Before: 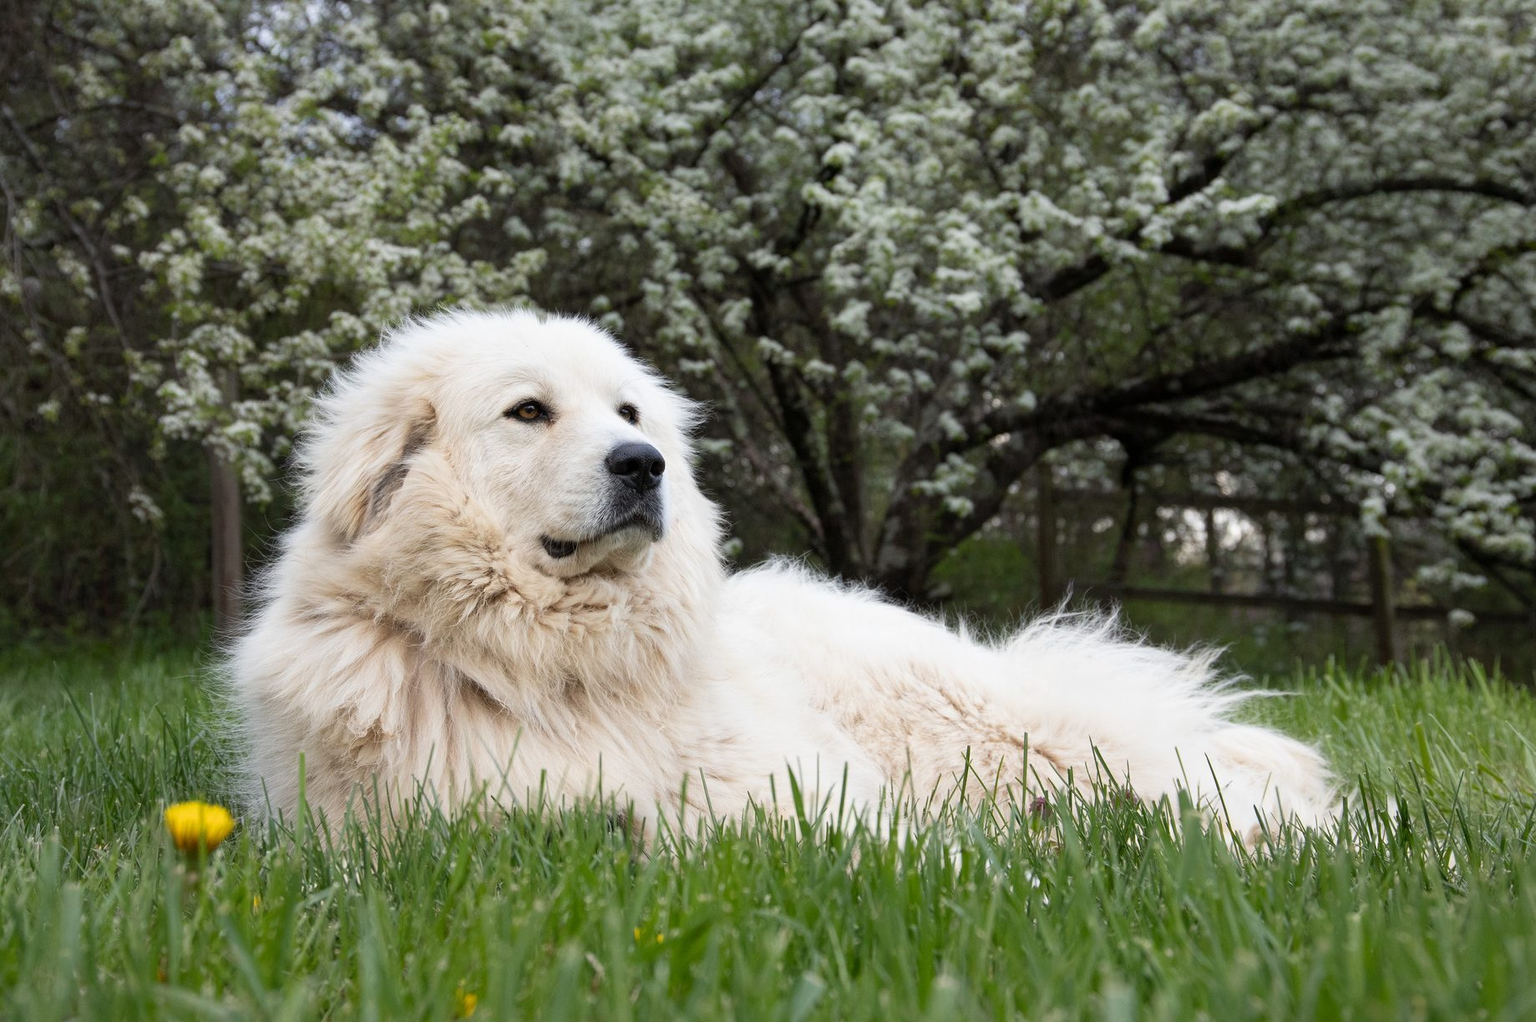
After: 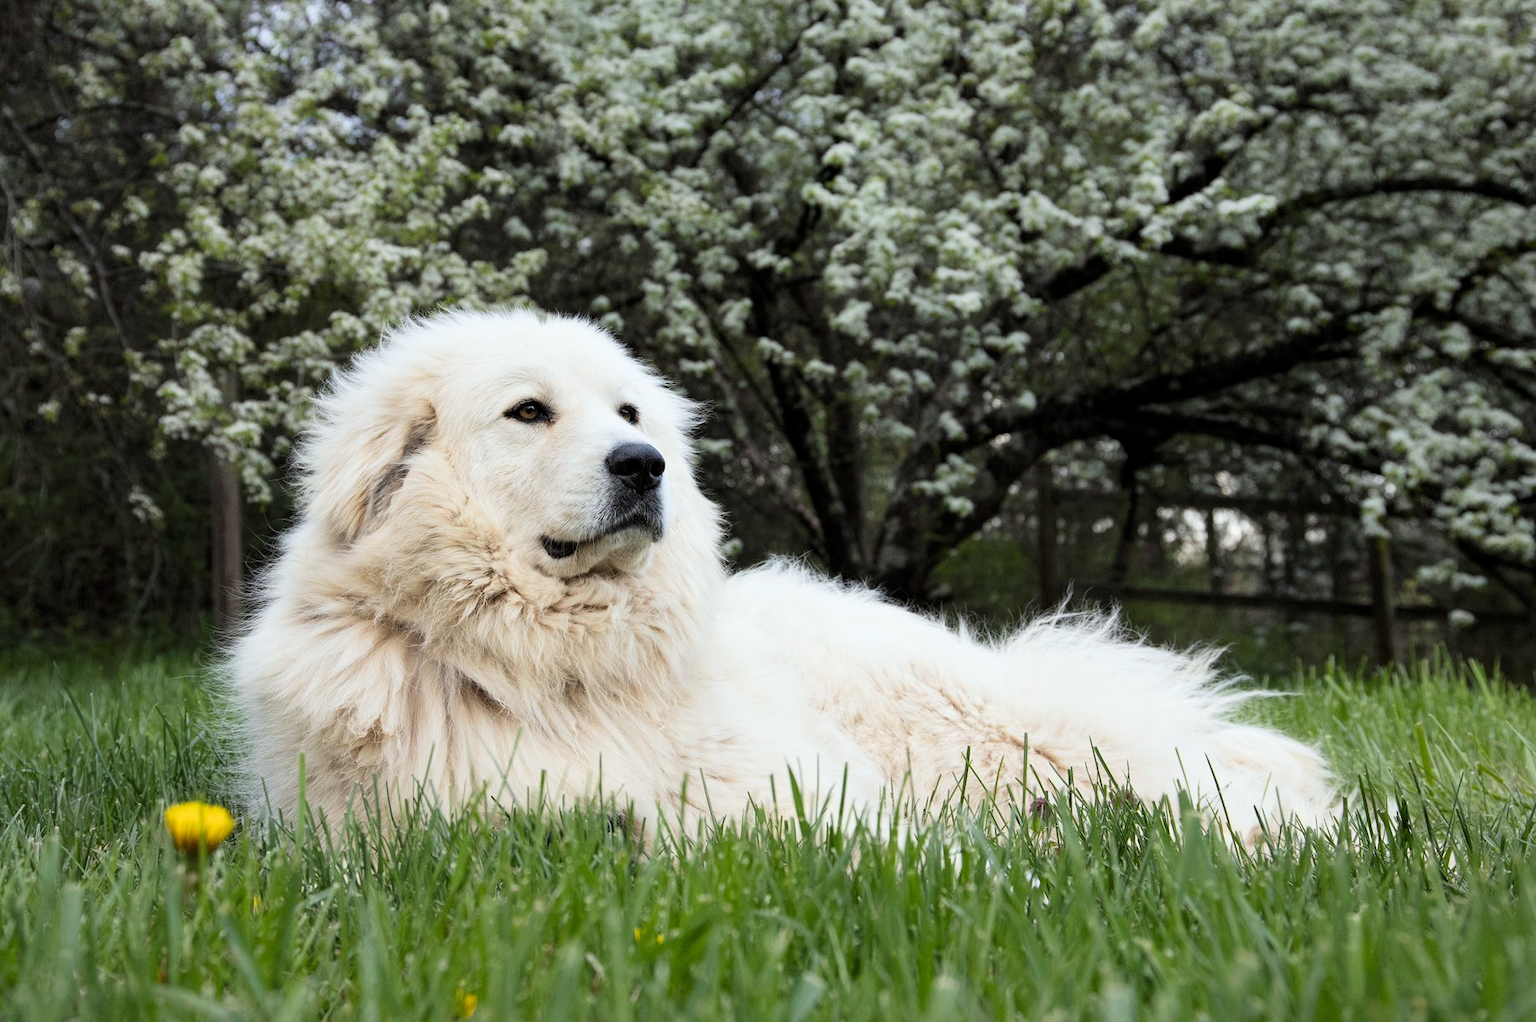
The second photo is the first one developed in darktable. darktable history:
tone curve: curves: ch0 [(0.021, 0) (0.104, 0.052) (0.496, 0.526) (0.737, 0.783) (1, 1)], color space Lab, linked channels, preserve colors none
tone equalizer: on, module defaults
white balance: red 0.978, blue 0.999
